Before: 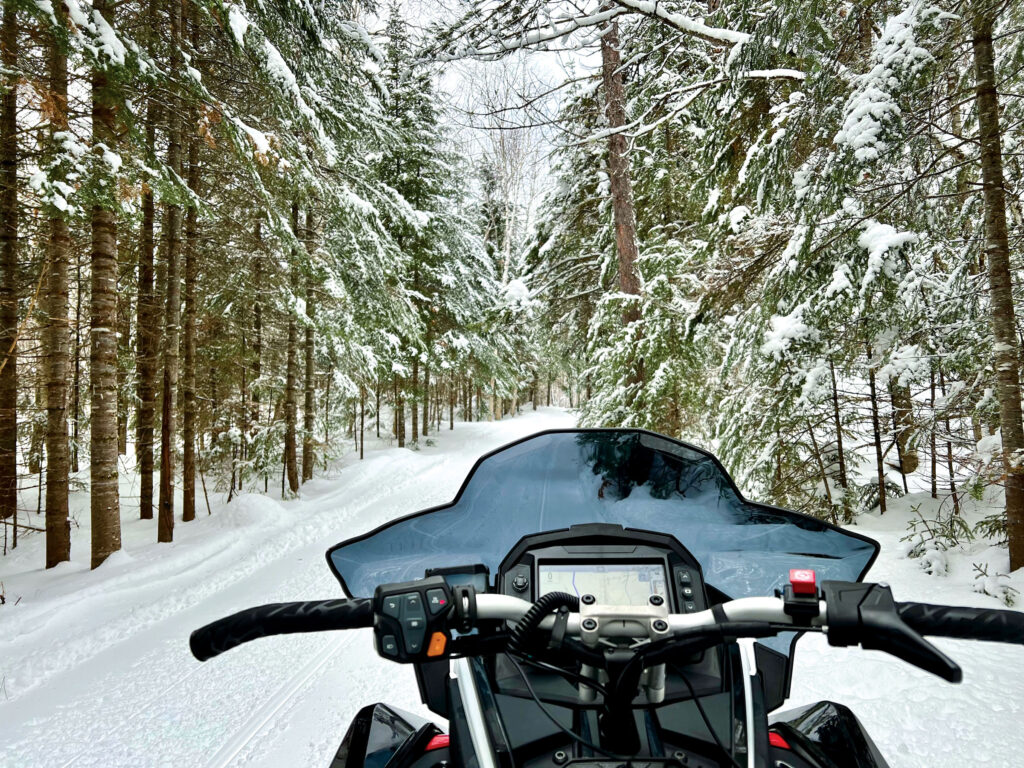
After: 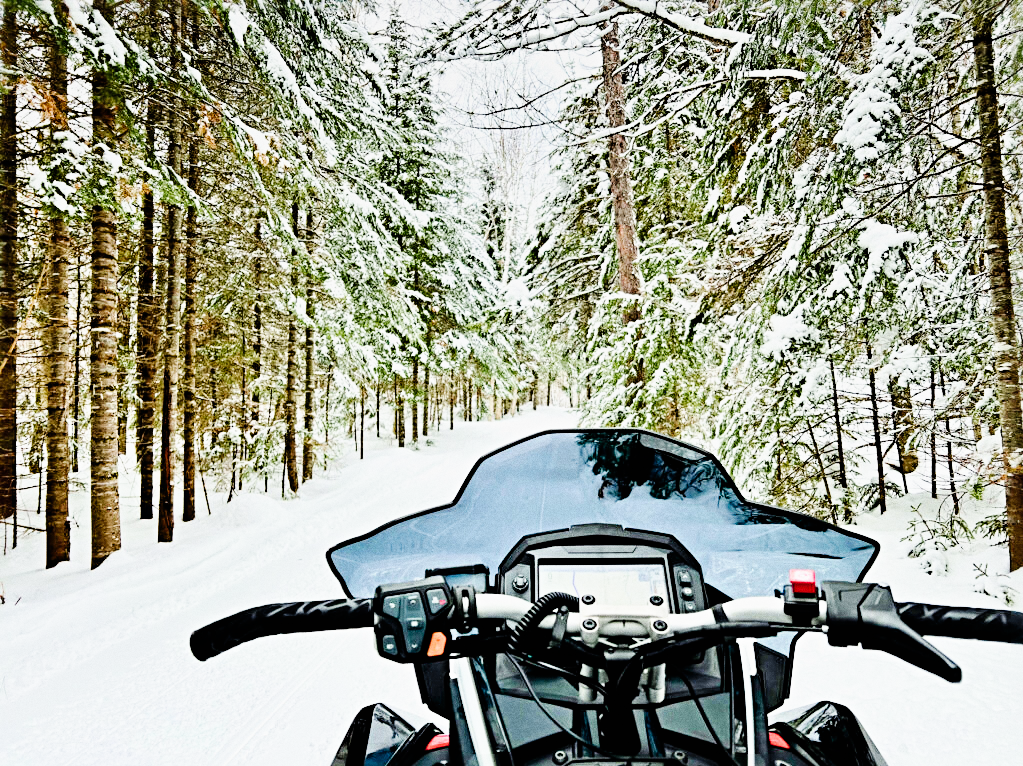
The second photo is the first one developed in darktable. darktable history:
white balance: emerald 1
exposure: exposure 1.5 EV, compensate highlight preservation false
graduated density: on, module defaults
crop: top 0.05%, bottom 0.098%
filmic rgb: black relative exposure -7.15 EV, white relative exposure 5.36 EV, hardness 3.02
grain: coarseness 0.09 ISO
sharpen: radius 4.883
tone curve: curves: ch0 [(0, 0) (0.003, 0.004) (0.011, 0.006) (0.025, 0.011) (0.044, 0.017) (0.069, 0.029) (0.1, 0.047) (0.136, 0.07) (0.177, 0.121) (0.224, 0.182) (0.277, 0.257) (0.335, 0.342) (0.399, 0.432) (0.468, 0.526) (0.543, 0.621) (0.623, 0.711) (0.709, 0.792) (0.801, 0.87) (0.898, 0.951) (1, 1)], preserve colors none
